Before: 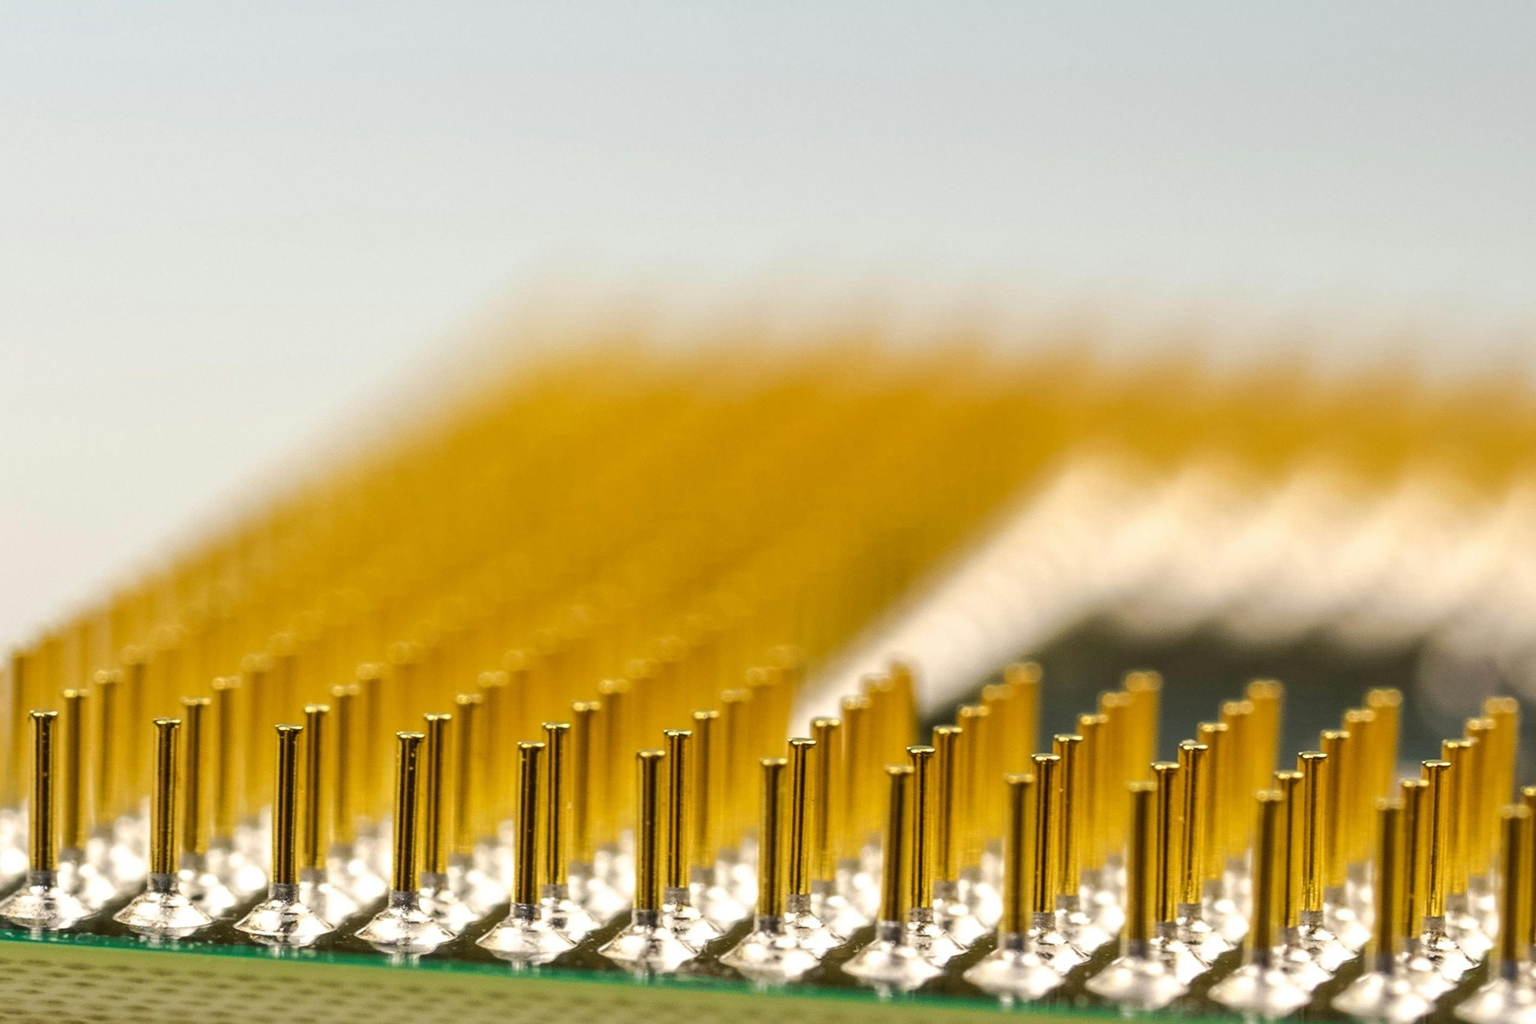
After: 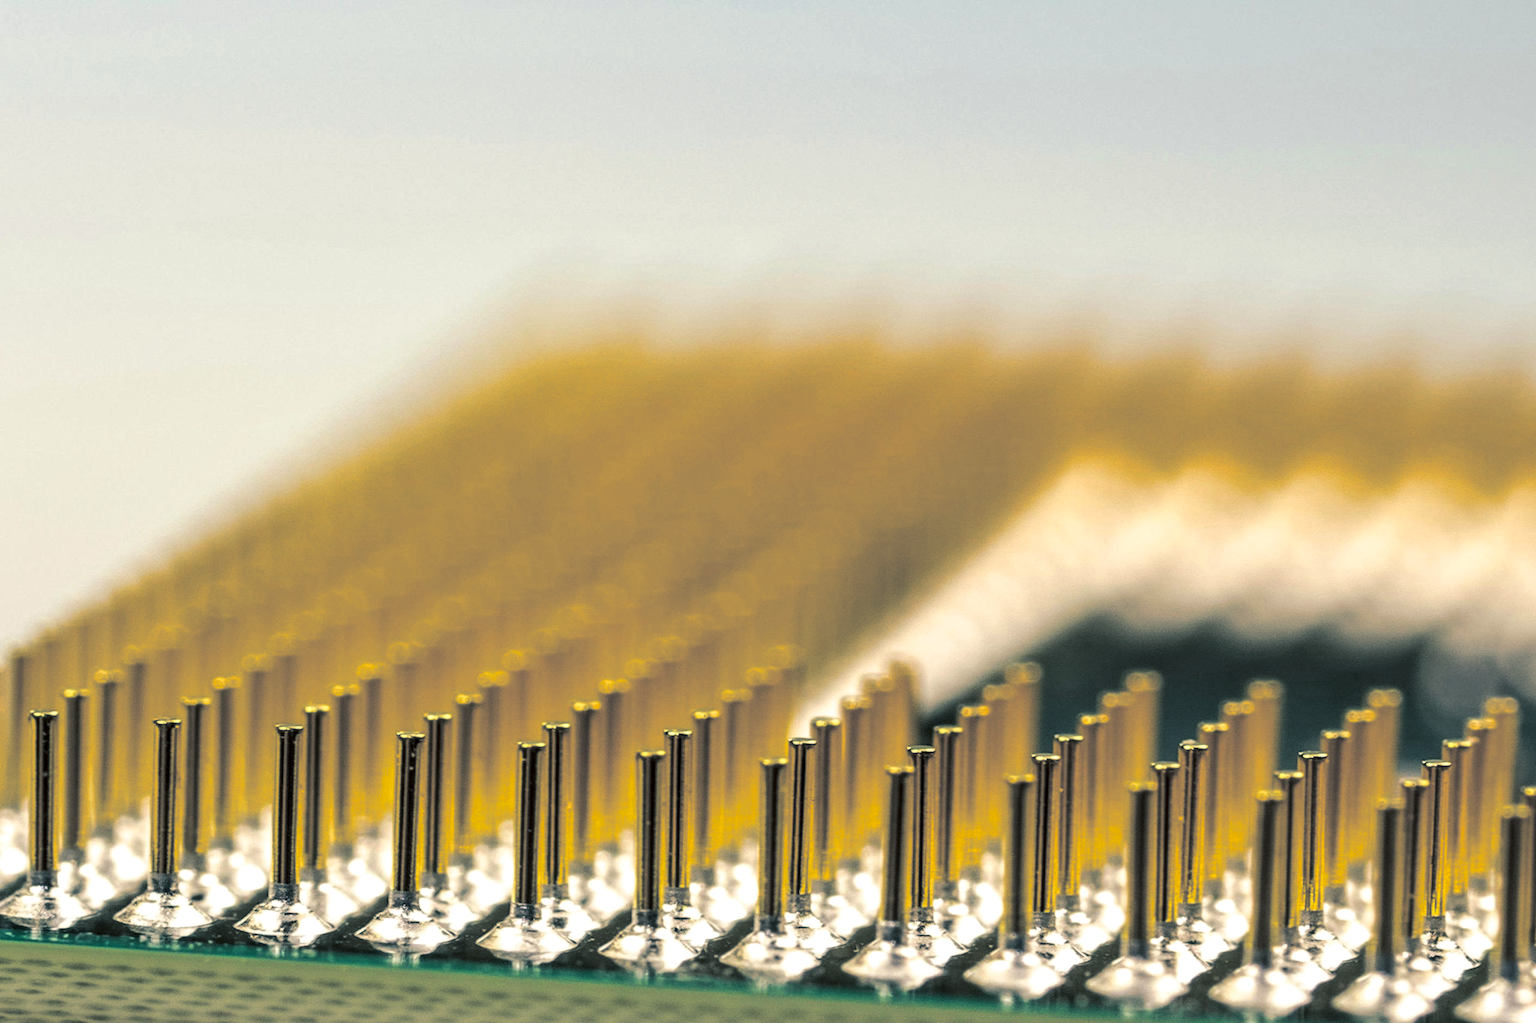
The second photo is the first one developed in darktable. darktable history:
local contrast: shadows 94%
color balance rgb: perceptual saturation grading › global saturation 10%, global vibrance 10%
split-toning: shadows › hue 205.2°, shadows › saturation 0.43, highlights › hue 54°, highlights › saturation 0.54
